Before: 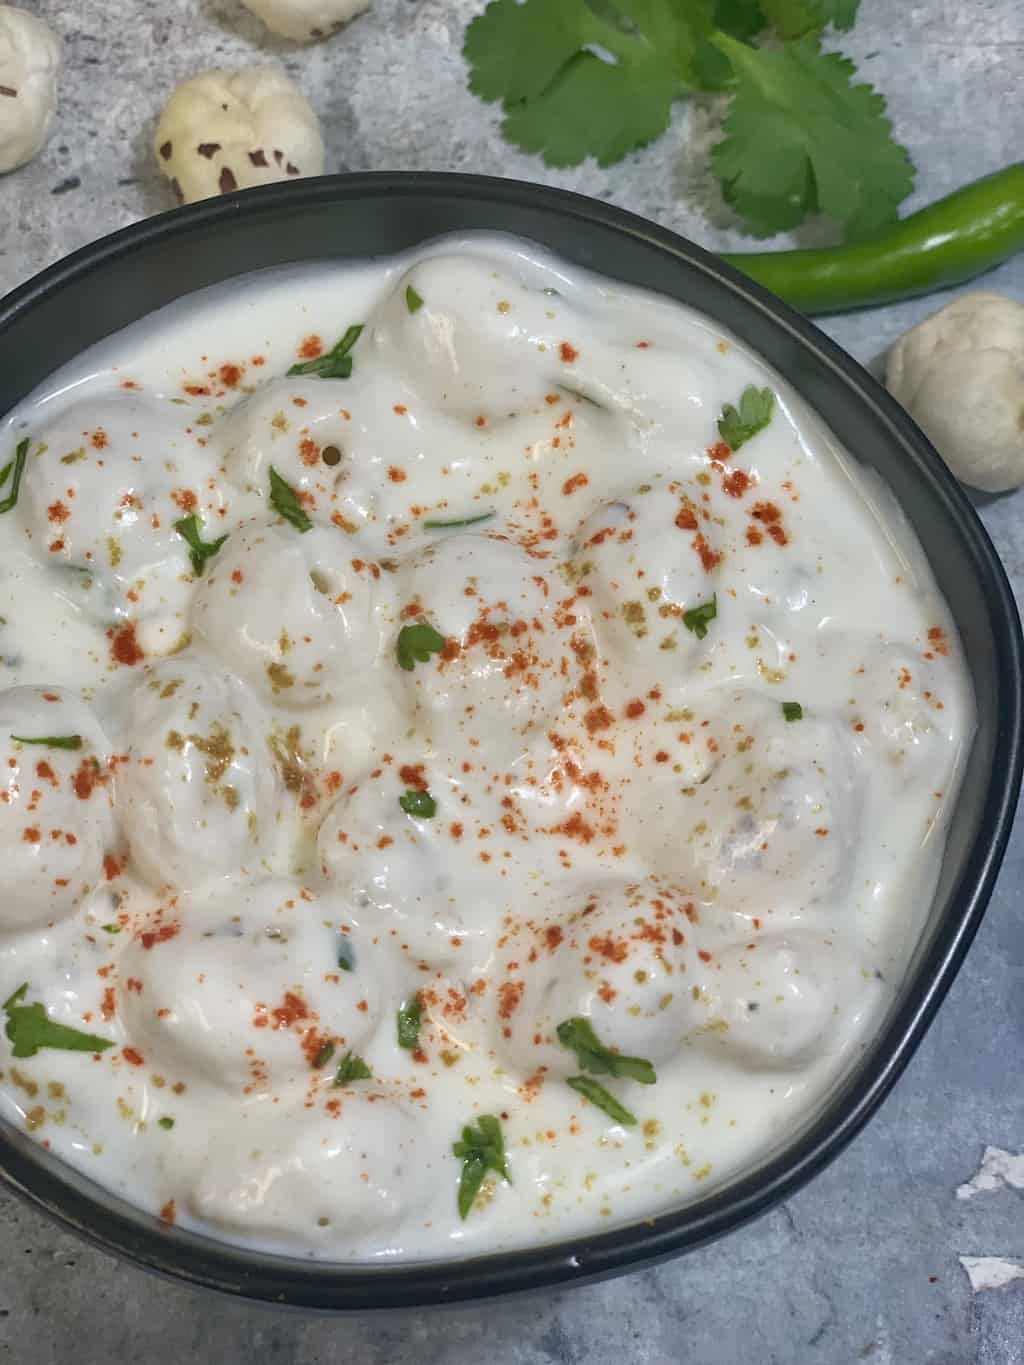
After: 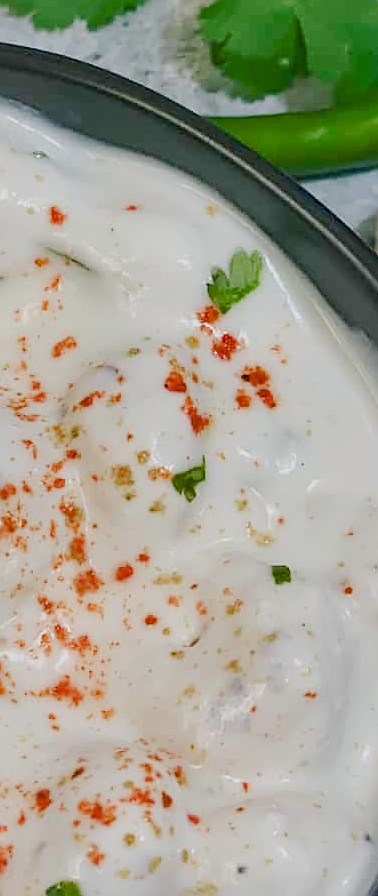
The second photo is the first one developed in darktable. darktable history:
filmic rgb: black relative exposure -7.65 EV, white relative exposure 4.56 EV, hardness 3.61
crop and rotate: left 49.936%, top 10.094%, right 13.136%, bottom 24.256%
tone curve: curves: ch0 [(0, 0) (0.003, 0.003) (0.011, 0.01) (0.025, 0.023) (0.044, 0.041) (0.069, 0.064) (0.1, 0.092) (0.136, 0.125) (0.177, 0.163) (0.224, 0.207) (0.277, 0.255) (0.335, 0.309) (0.399, 0.375) (0.468, 0.459) (0.543, 0.548) (0.623, 0.629) (0.709, 0.716) (0.801, 0.808) (0.898, 0.911) (1, 1)], preserve colors none
tone equalizer: -8 EV -0.417 EV, -7 EV -0.389 EV, -6 EV -0.333 EV, -5 EV -0.222 EV, -3 EV 0.222 EV, -2 EV 0.333 EV, -1 EV 0.389 EV, +0 EV 0.417 EV, edges refinement/feathering 500, mask exposure compensation -1.57 EV, preserve details no
exposure: black level correction 0.003, exposure 0.383 EV, compensate highlight preservation false
color balance rgb: shadows lift › chroma 1%, shadows lift › hue 113°, highlights gain › chroma 0.2%, highlights gain › hue 333°, perceptual saturation grading › global saturation 20%, perceptual saturation grading › highlights -50%, perceptual saturation grading › shadows 25%, contrast -20%
sharpen: on, module defaults
